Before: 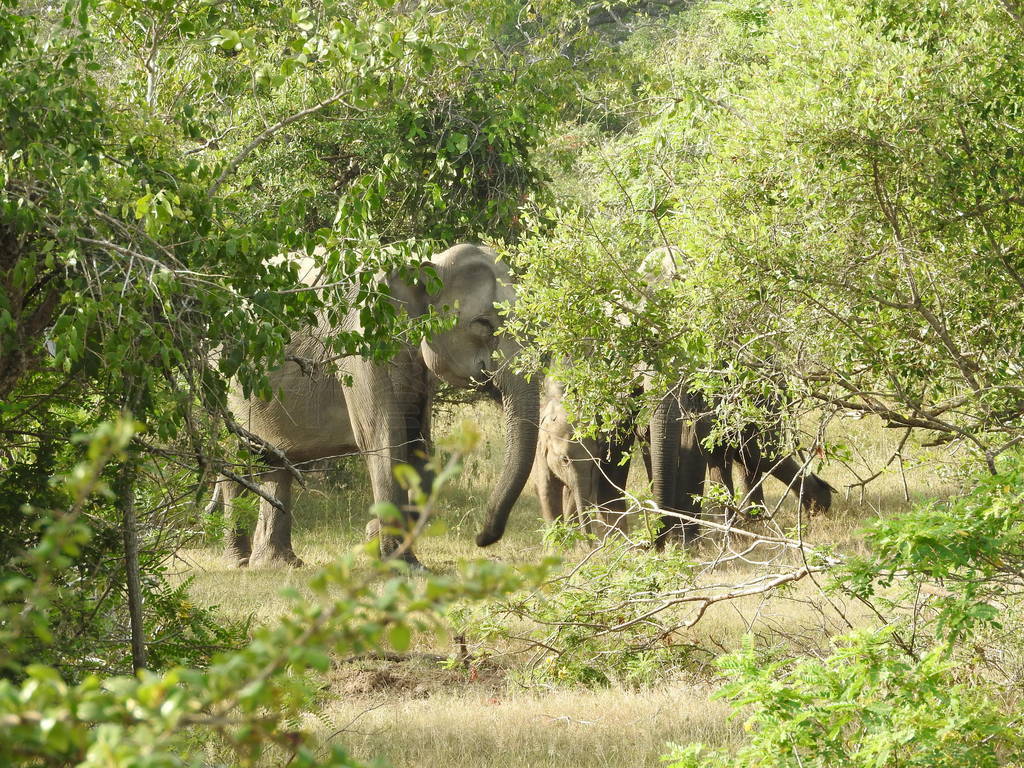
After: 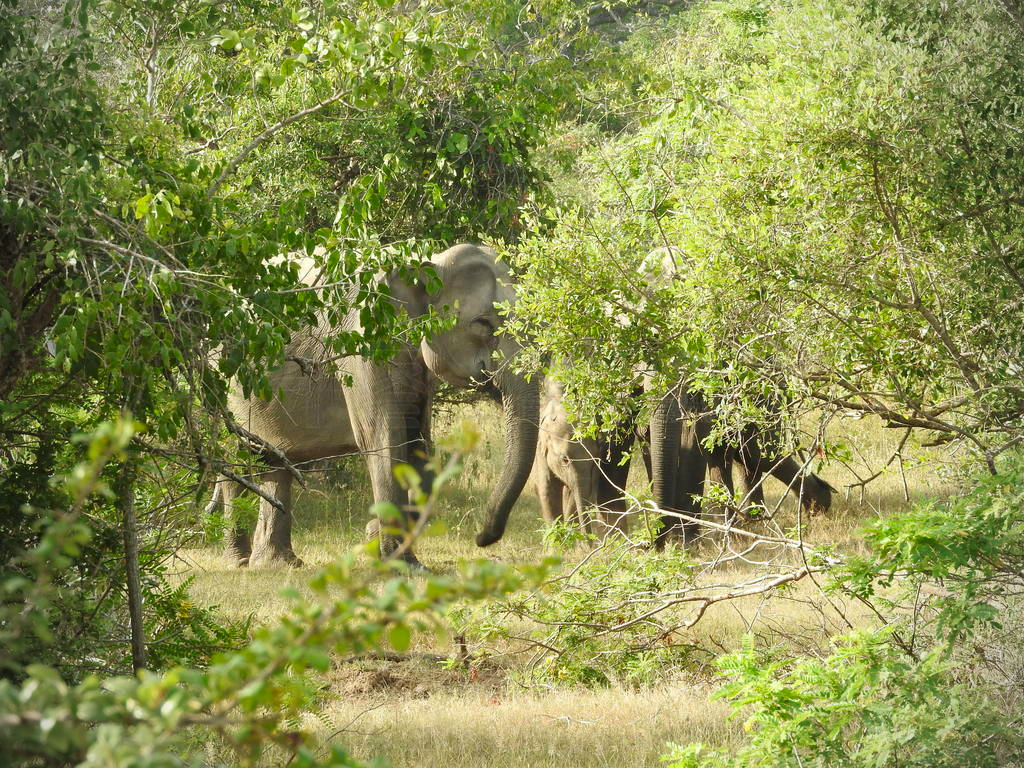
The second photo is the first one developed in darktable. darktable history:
vignetting: on, module defaults
contrast brightness saturation: saturation 0.13
